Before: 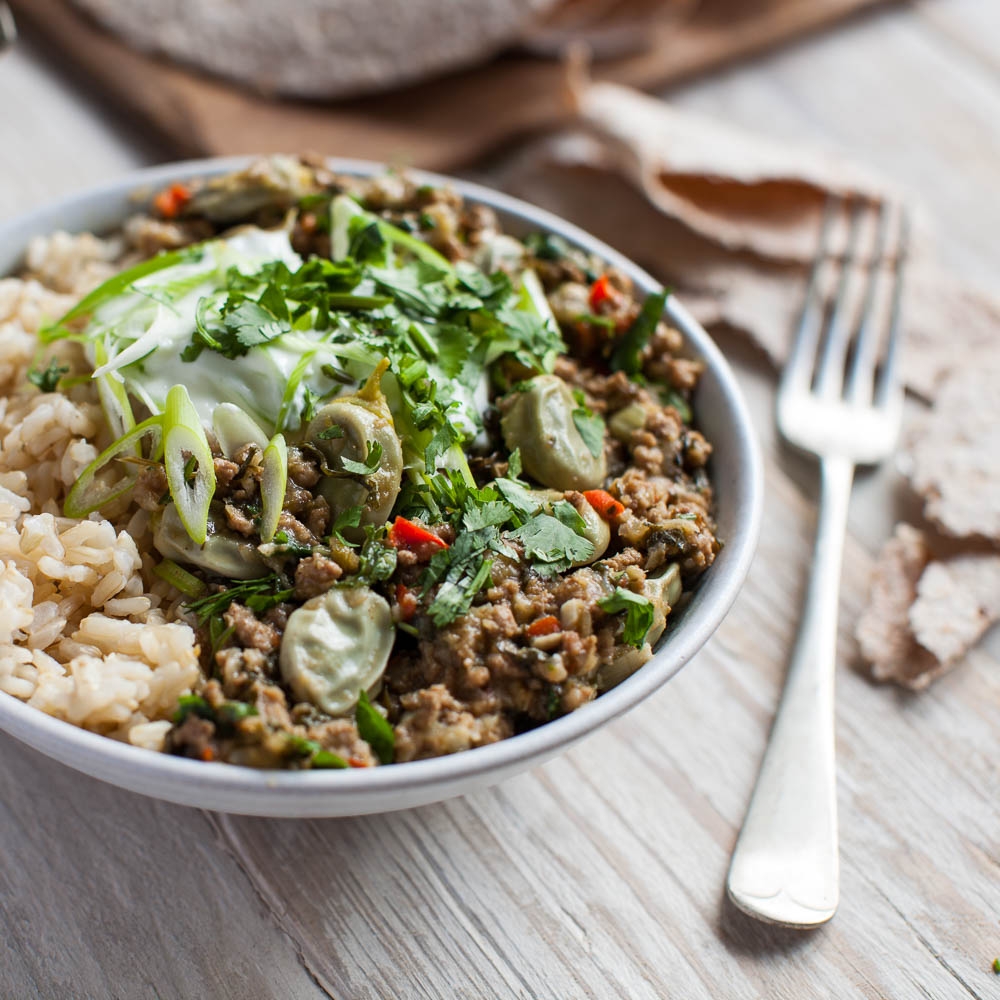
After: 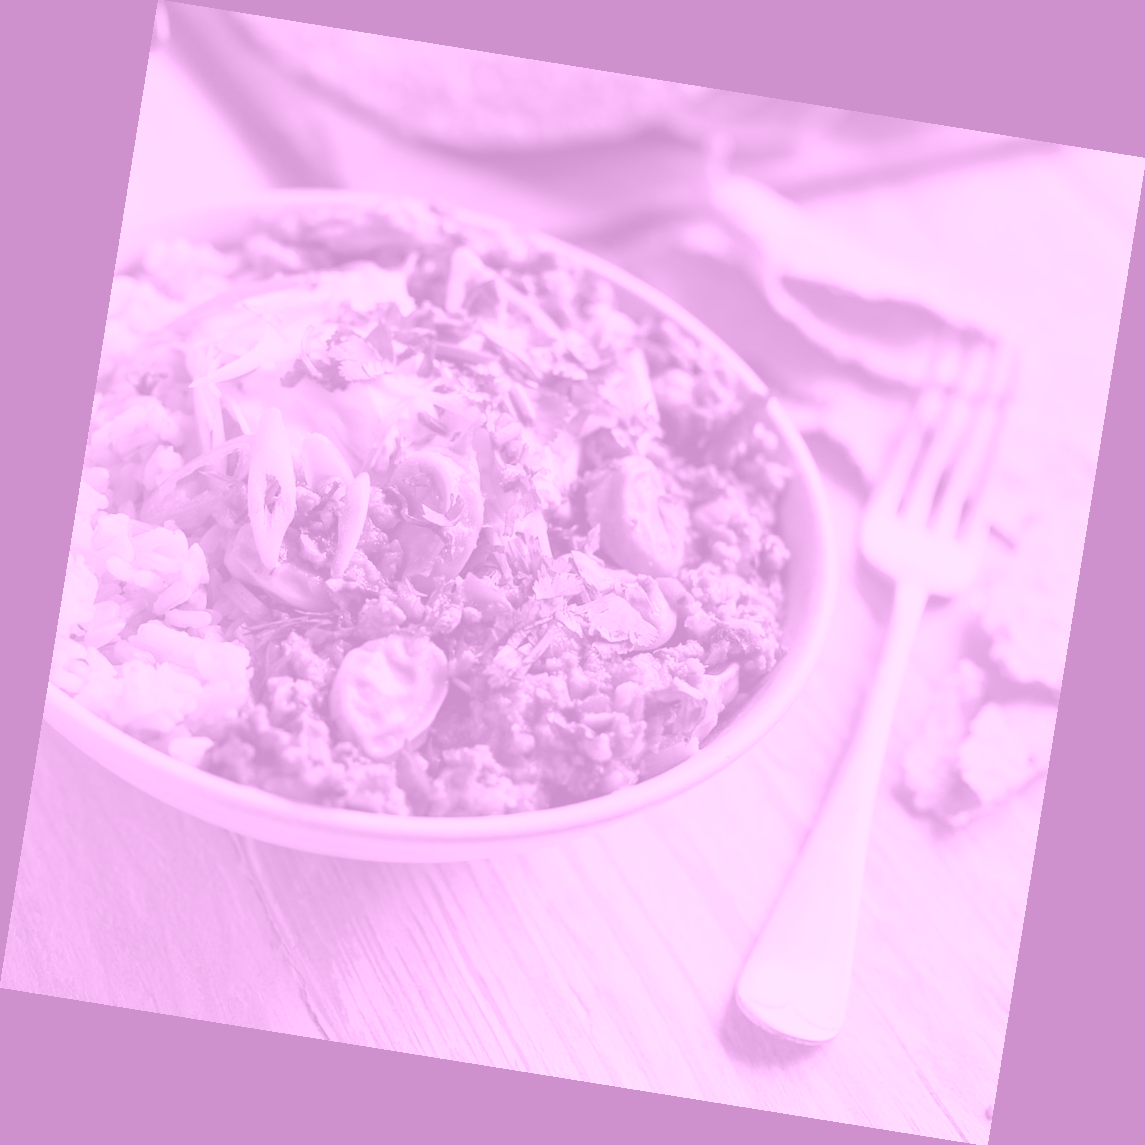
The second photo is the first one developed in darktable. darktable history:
tone equalizer: on, module defaults
colorize: hue 331.2°, saturation 69%, source mix 30.28%, lightness 69.02%, version 1
rotate and perspective: rotation 9.12°, automatic cropping off
